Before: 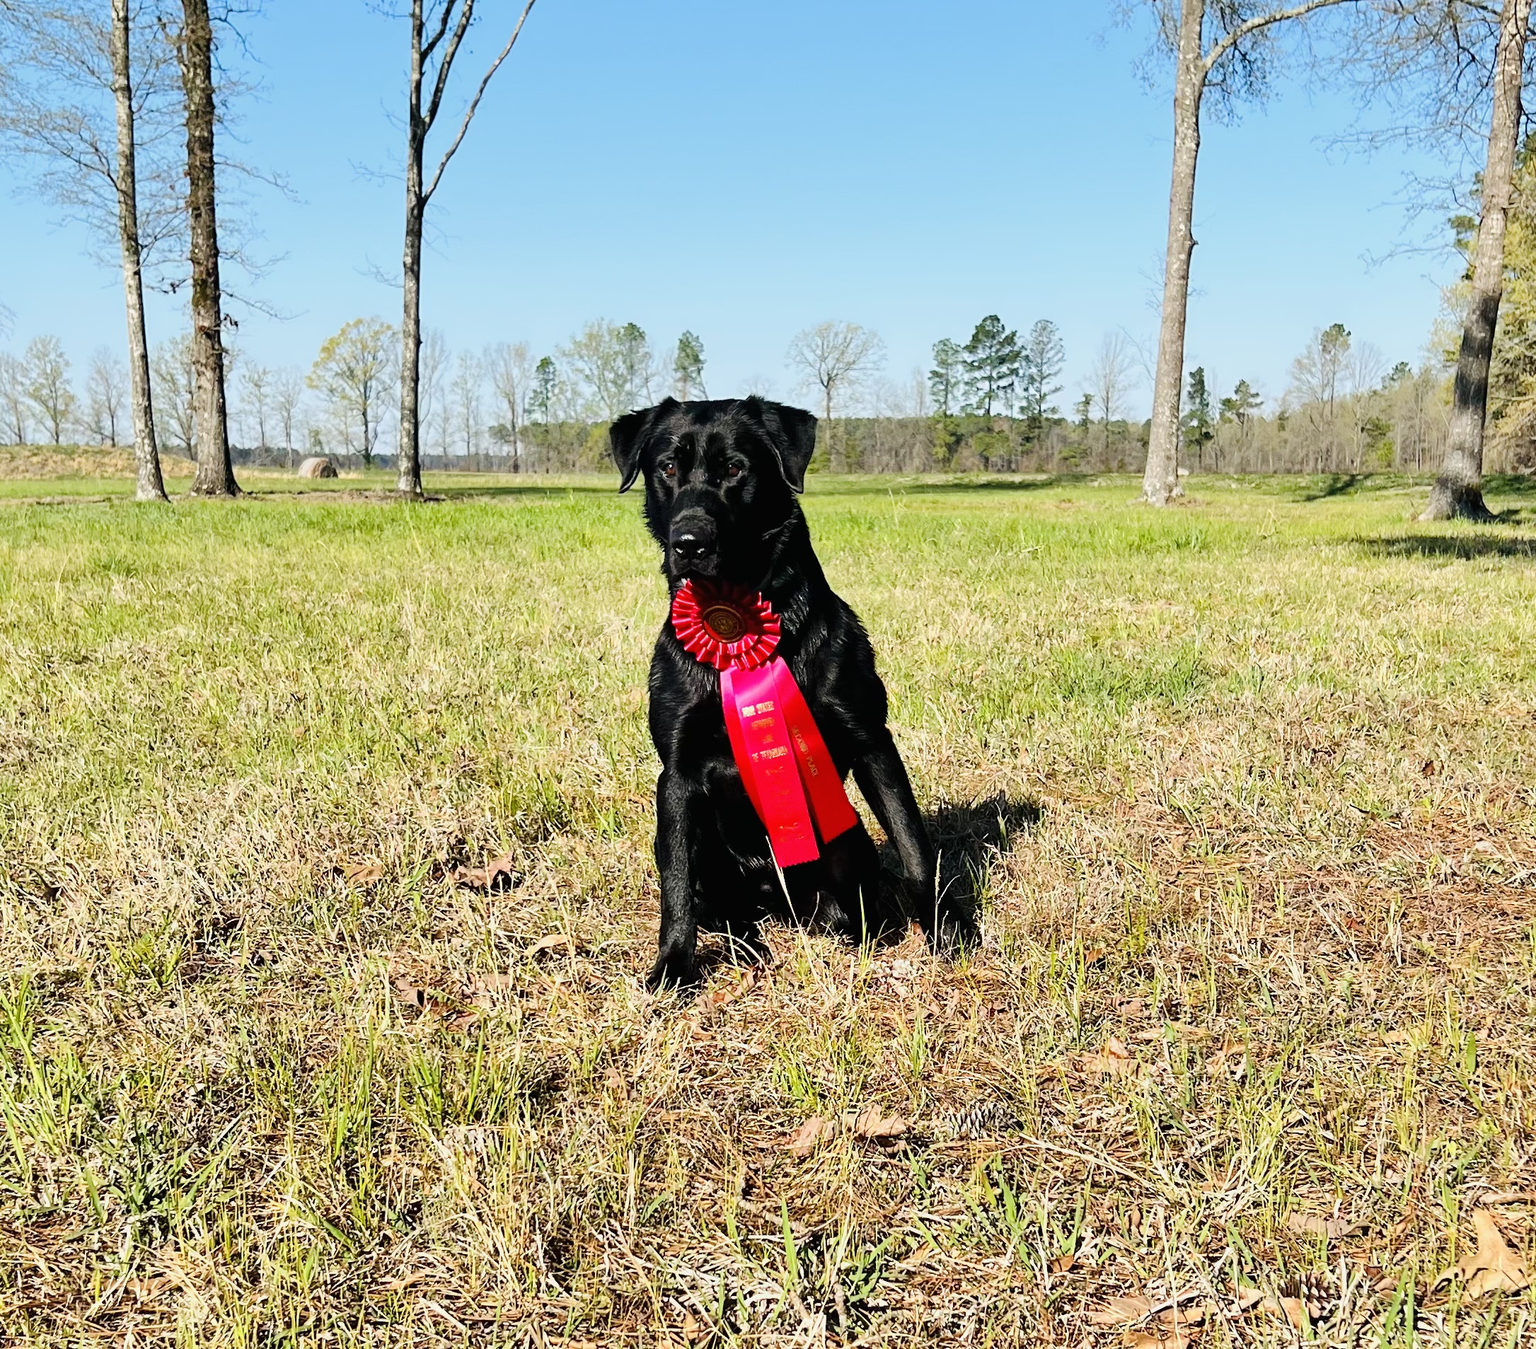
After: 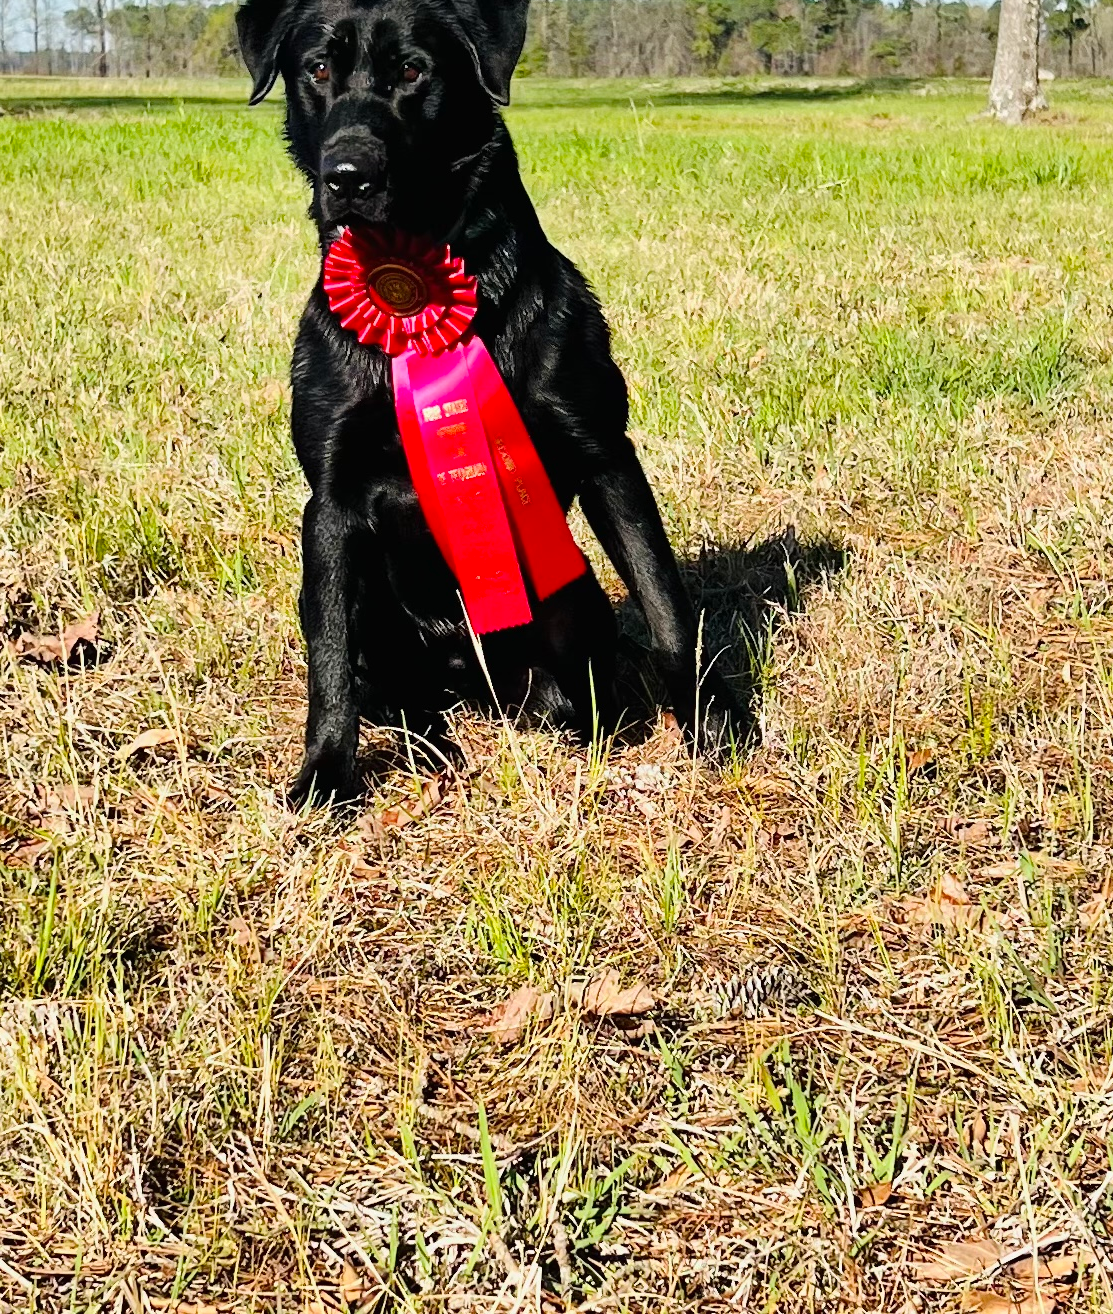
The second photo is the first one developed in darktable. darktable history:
crop and rotate: left 28.865%, top 31.068%, right 19.836%
